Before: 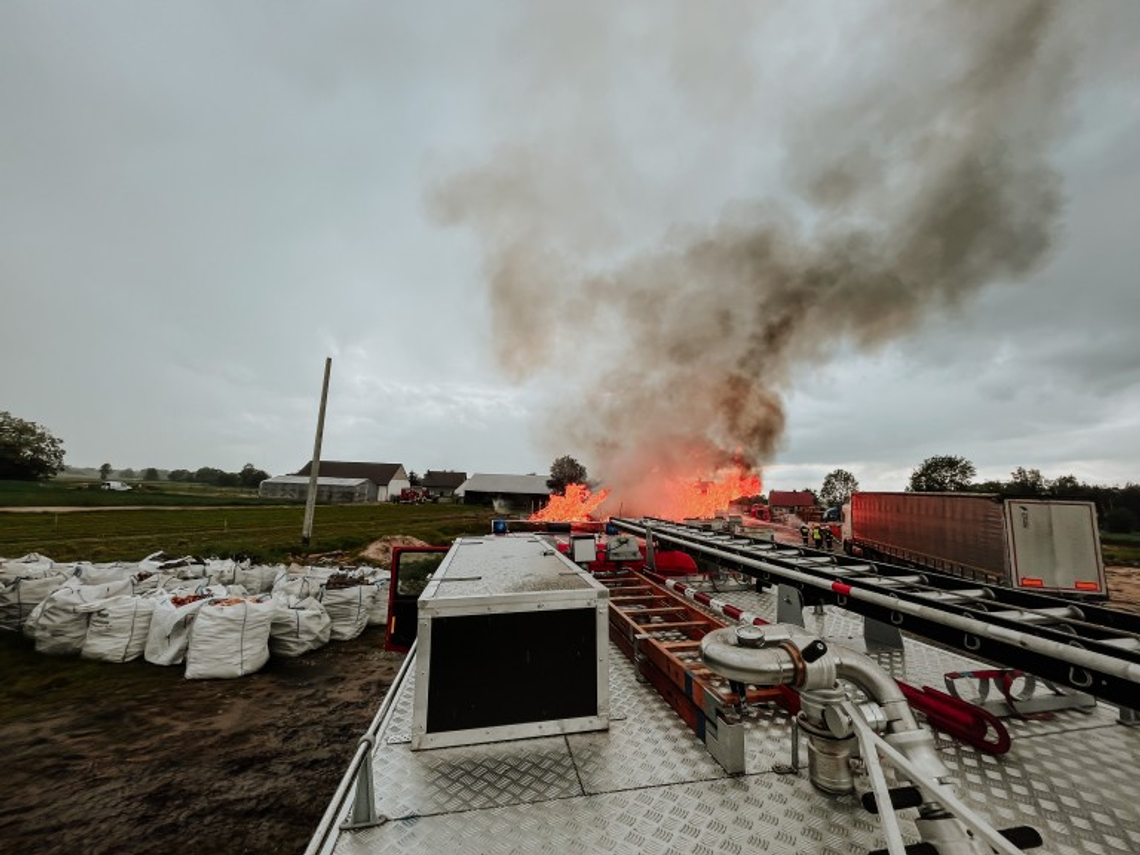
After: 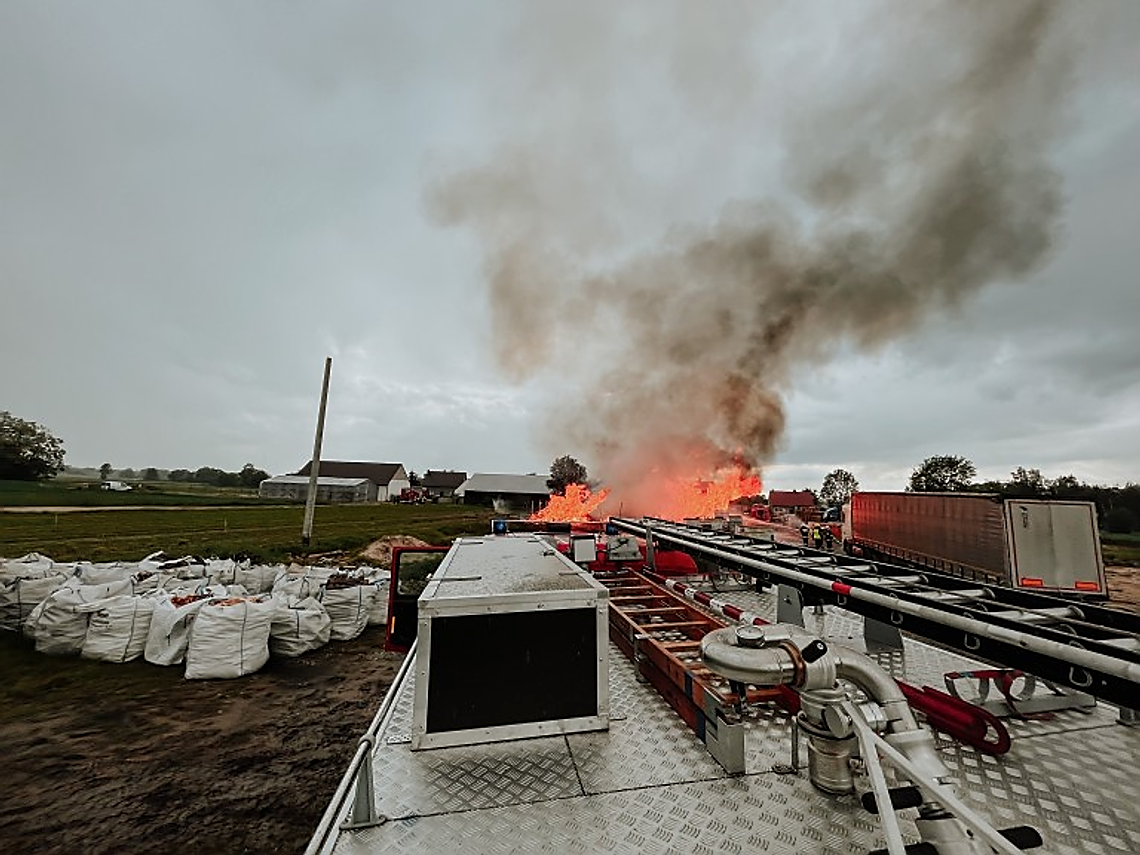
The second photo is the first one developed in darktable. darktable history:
shadows and highlights: shadows 25.23, highlights -25.98
sharpen: radius 1.418, amount 1.257, threshold 0.767
